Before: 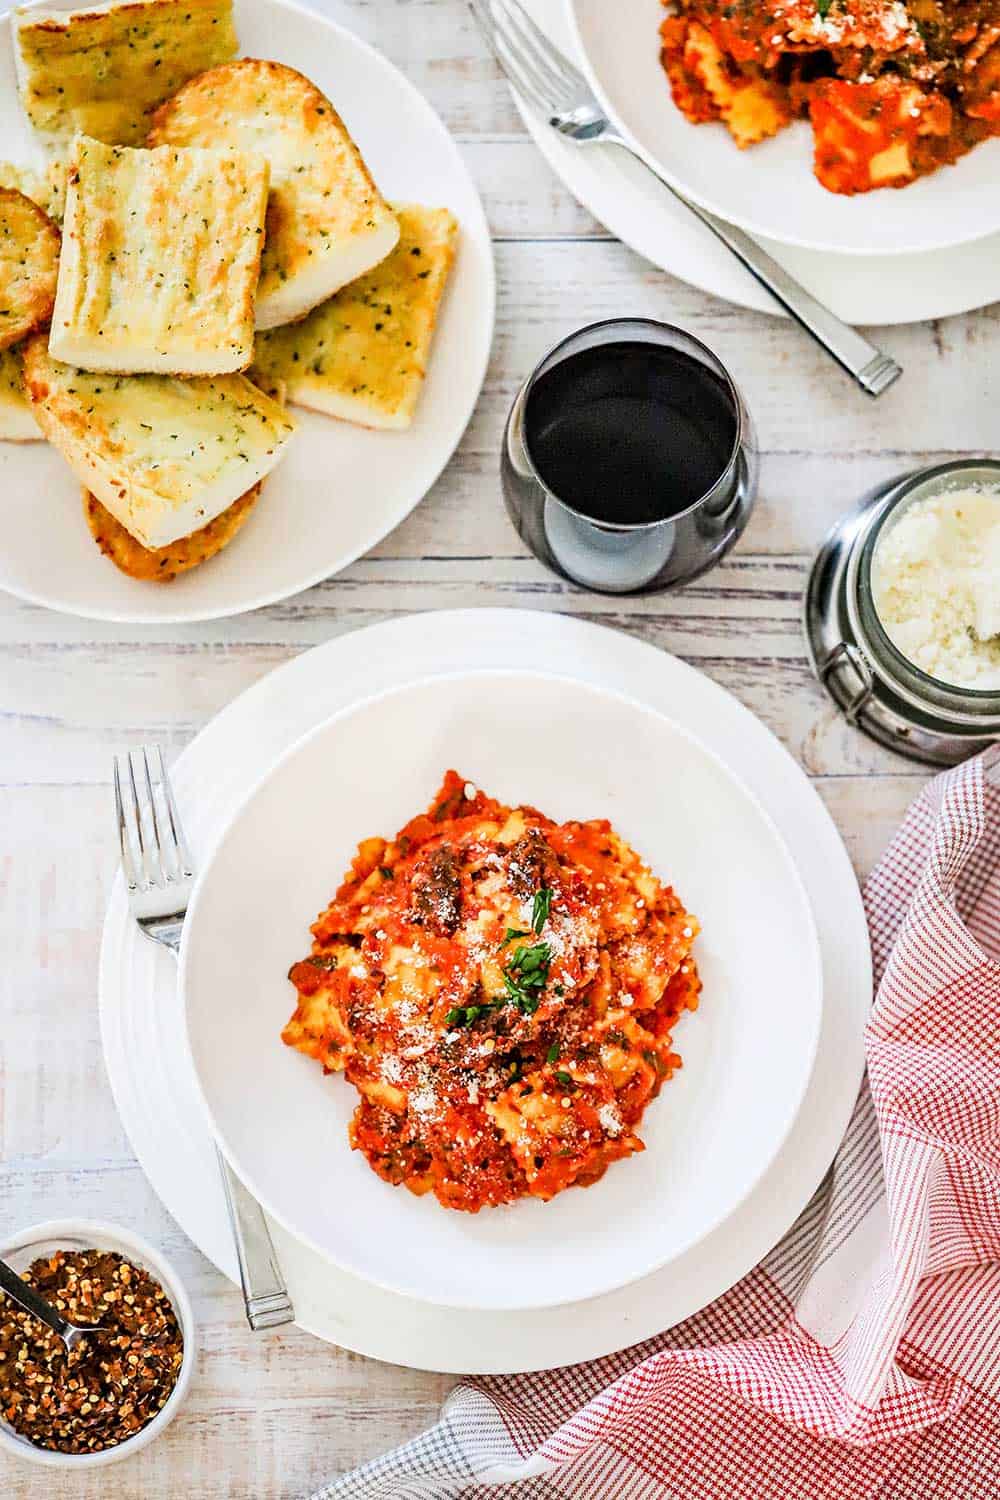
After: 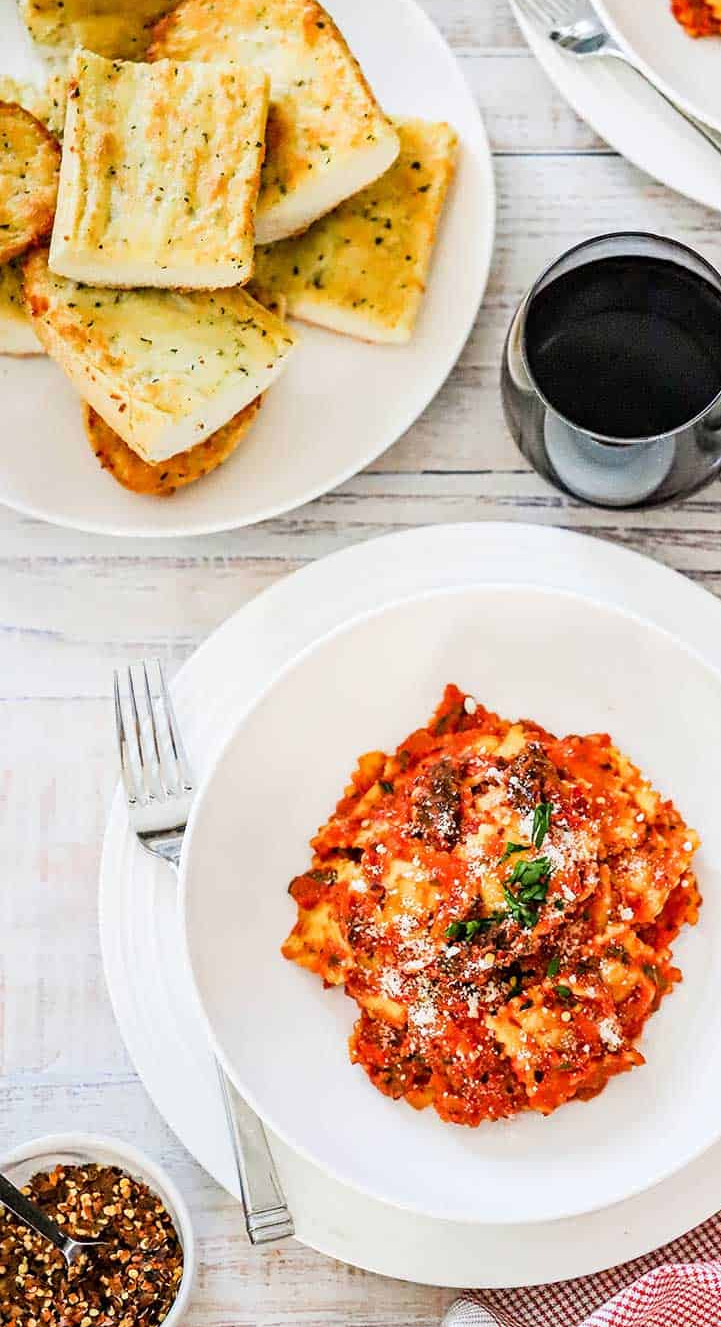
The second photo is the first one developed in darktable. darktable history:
crop: top 5.769%, right 27.869%, bottom 5.726%
